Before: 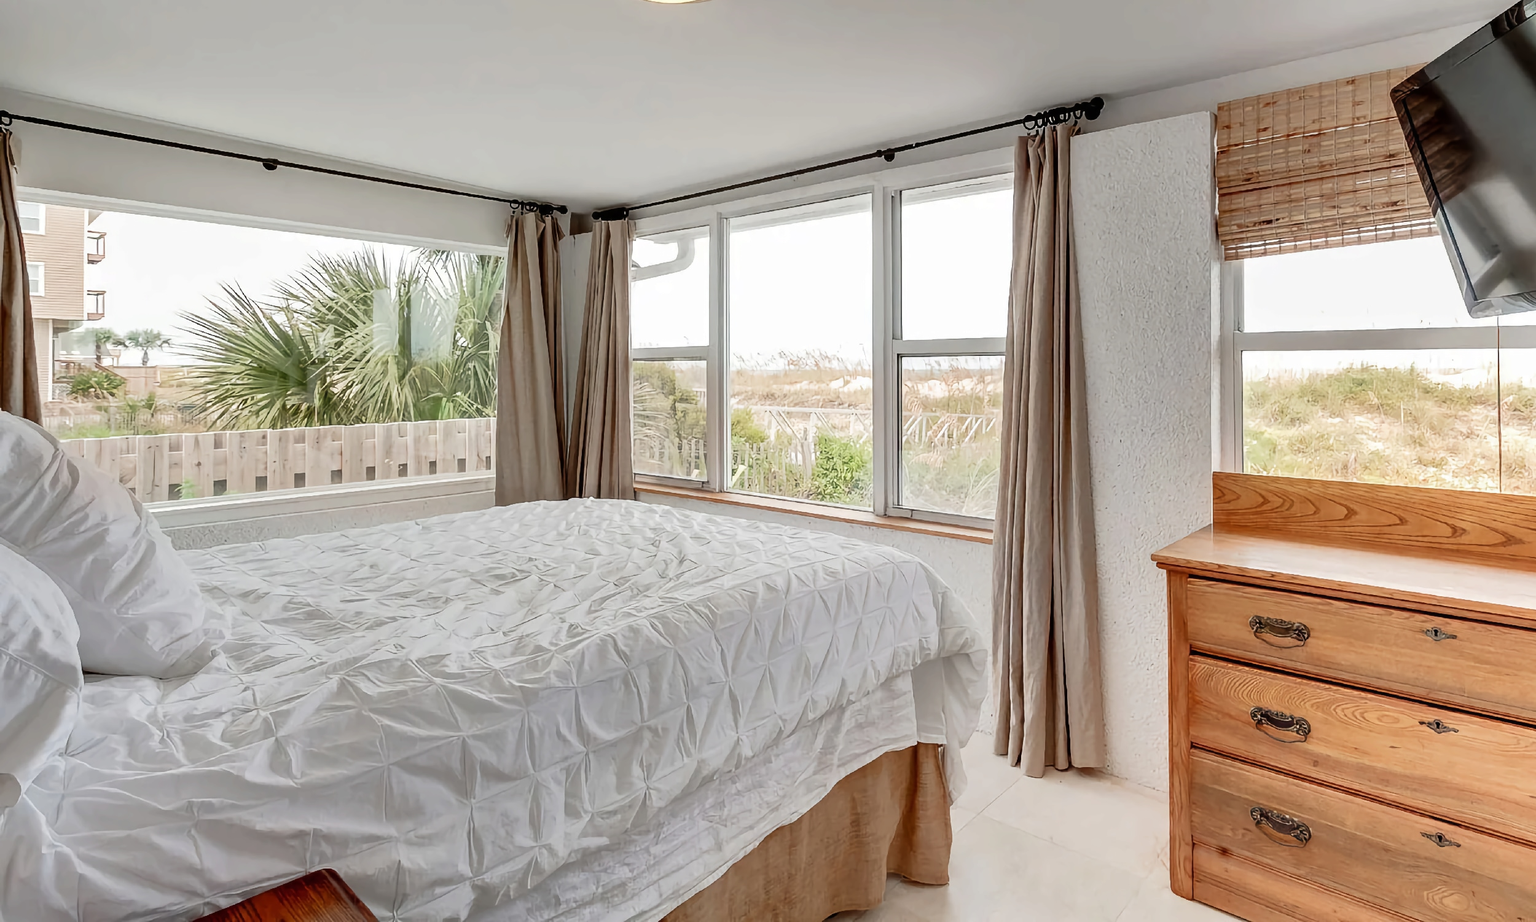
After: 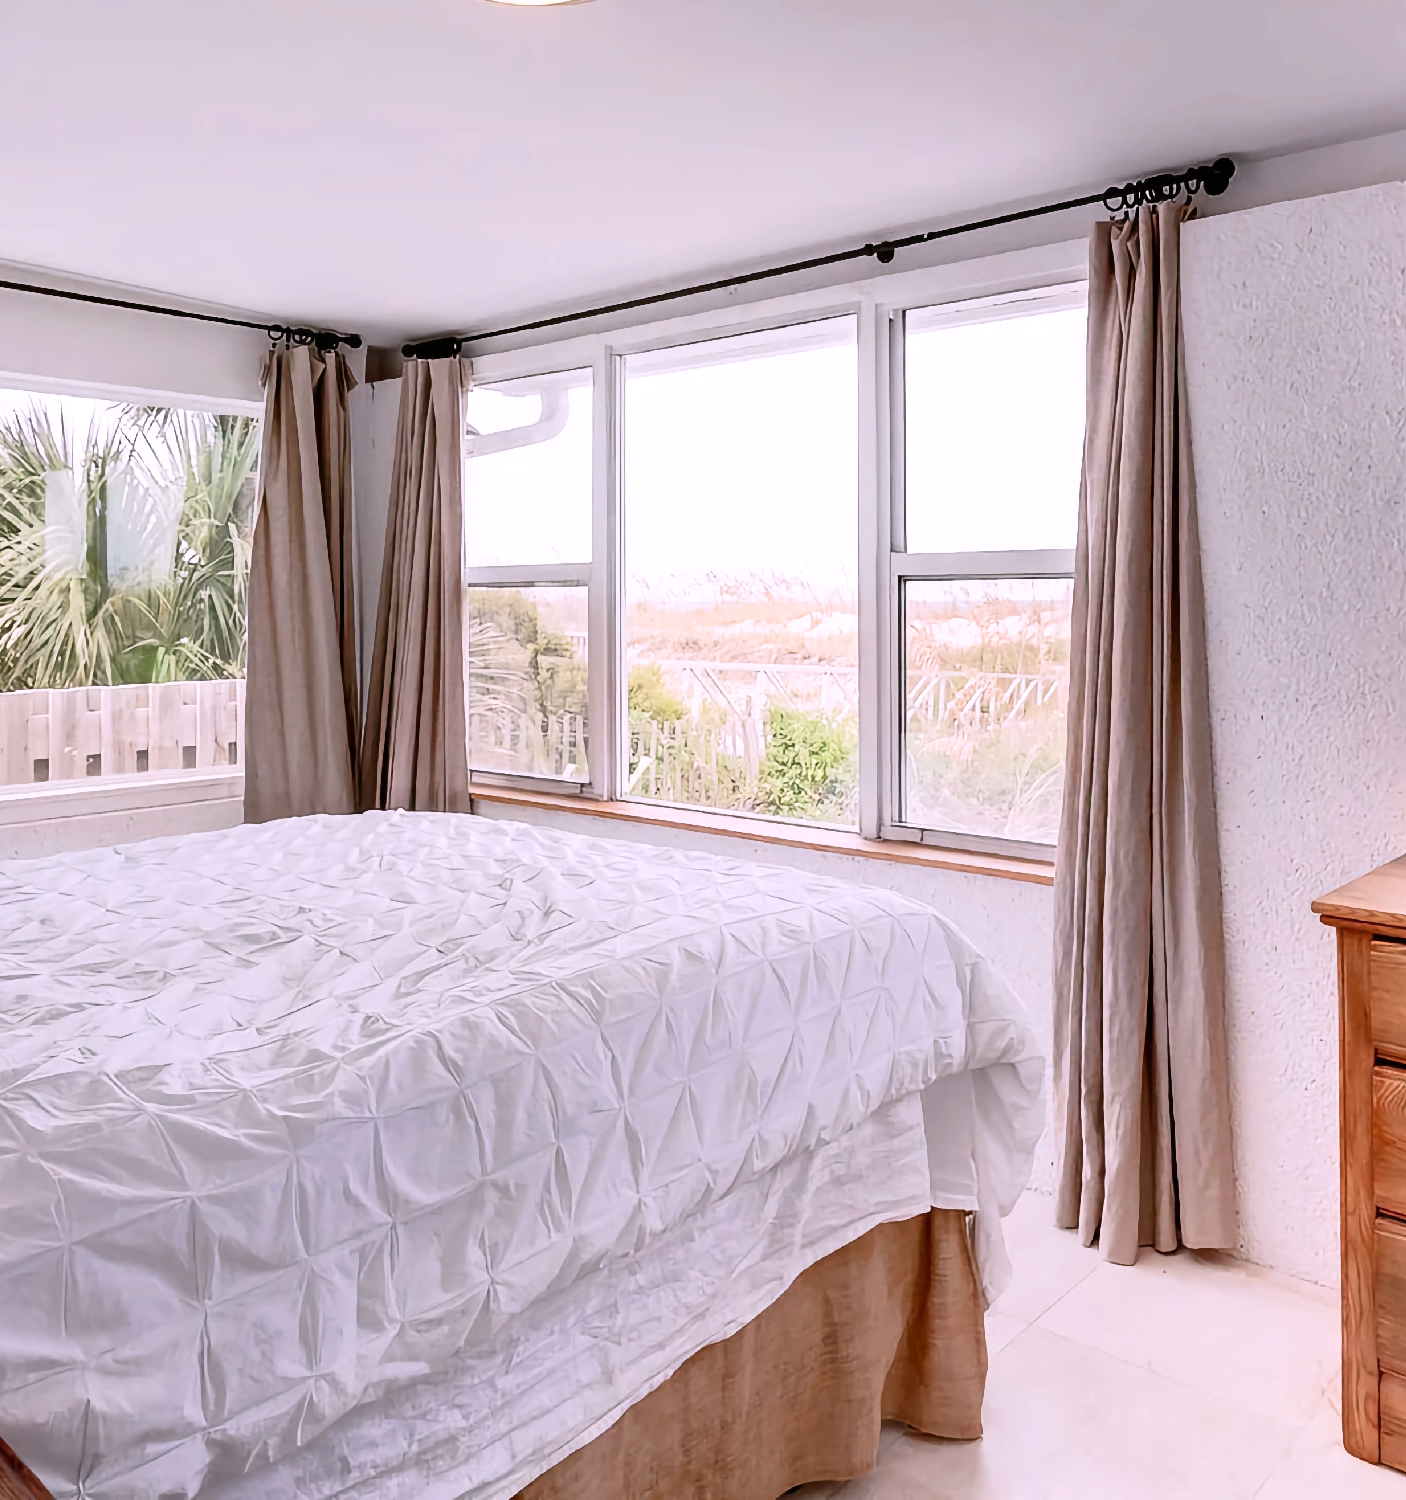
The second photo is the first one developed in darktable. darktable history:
contrast brightness saturation: contrast 0.1, brightness 0.02, saturation 0.02
crop and rotate: left 22.516%, right 21.234%
white balance: red 1.066, blue 1.119
shadows and highlights: shadows 0, highlights 40
